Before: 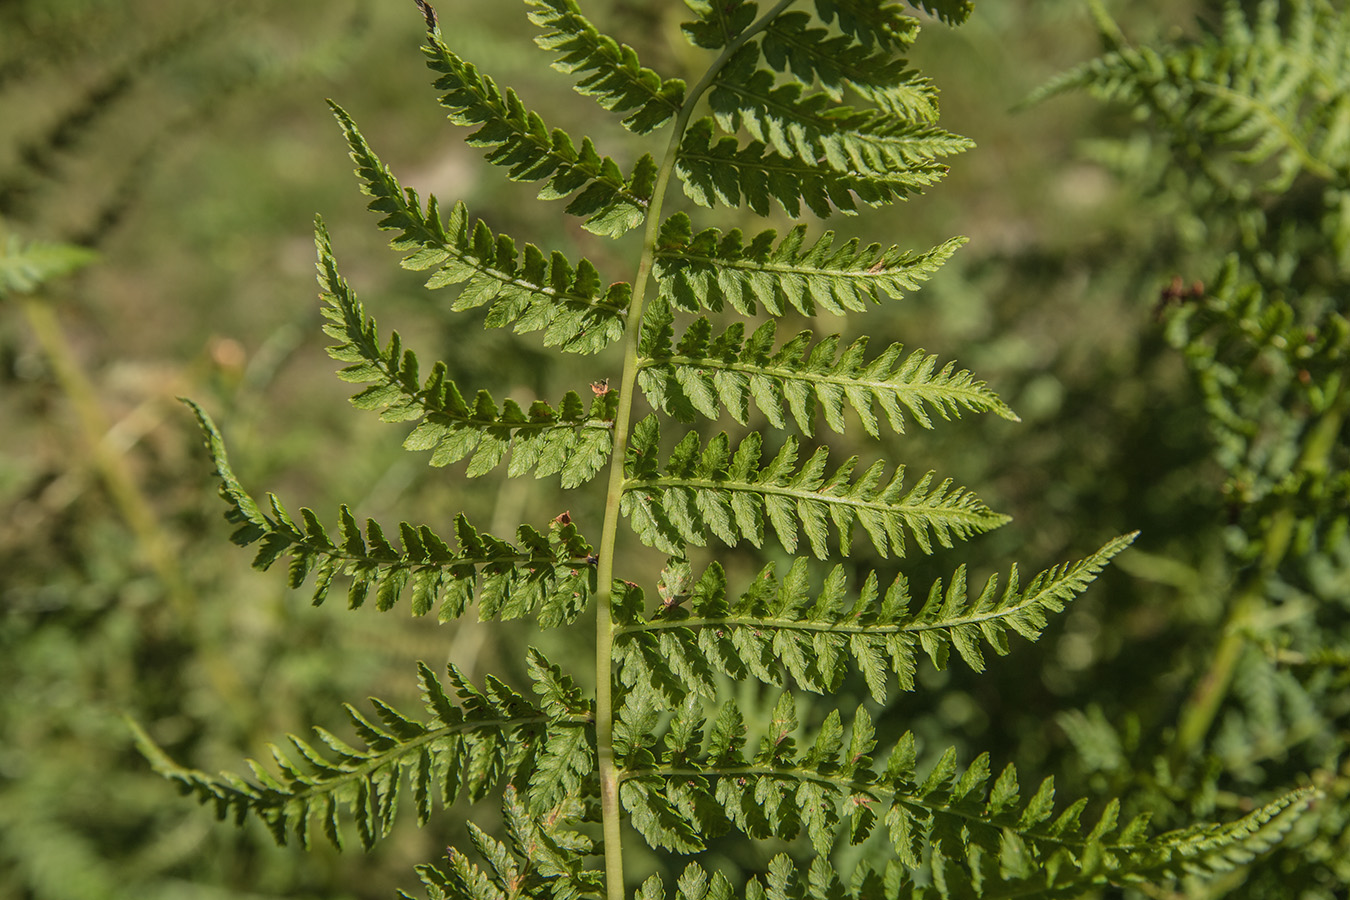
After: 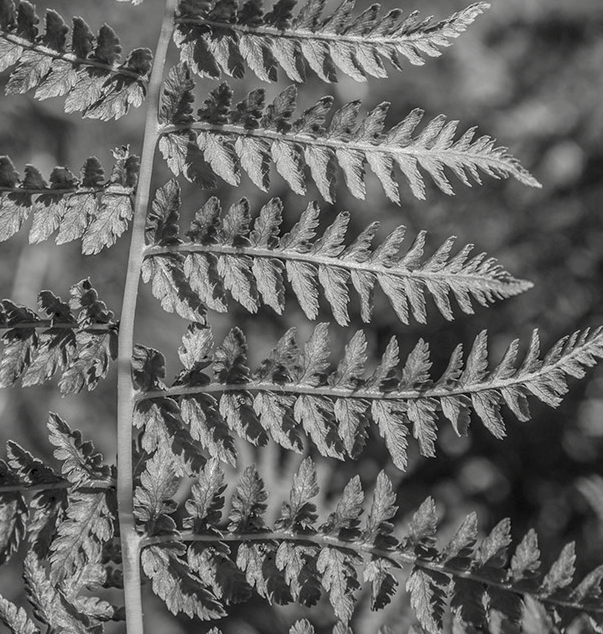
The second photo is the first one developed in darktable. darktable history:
crop: left 35.486%, top 26.105%, right 19.837%, bottom 3.369%
contrast brightness saturation: saturation -0.99
local contrast: on, module defaults
